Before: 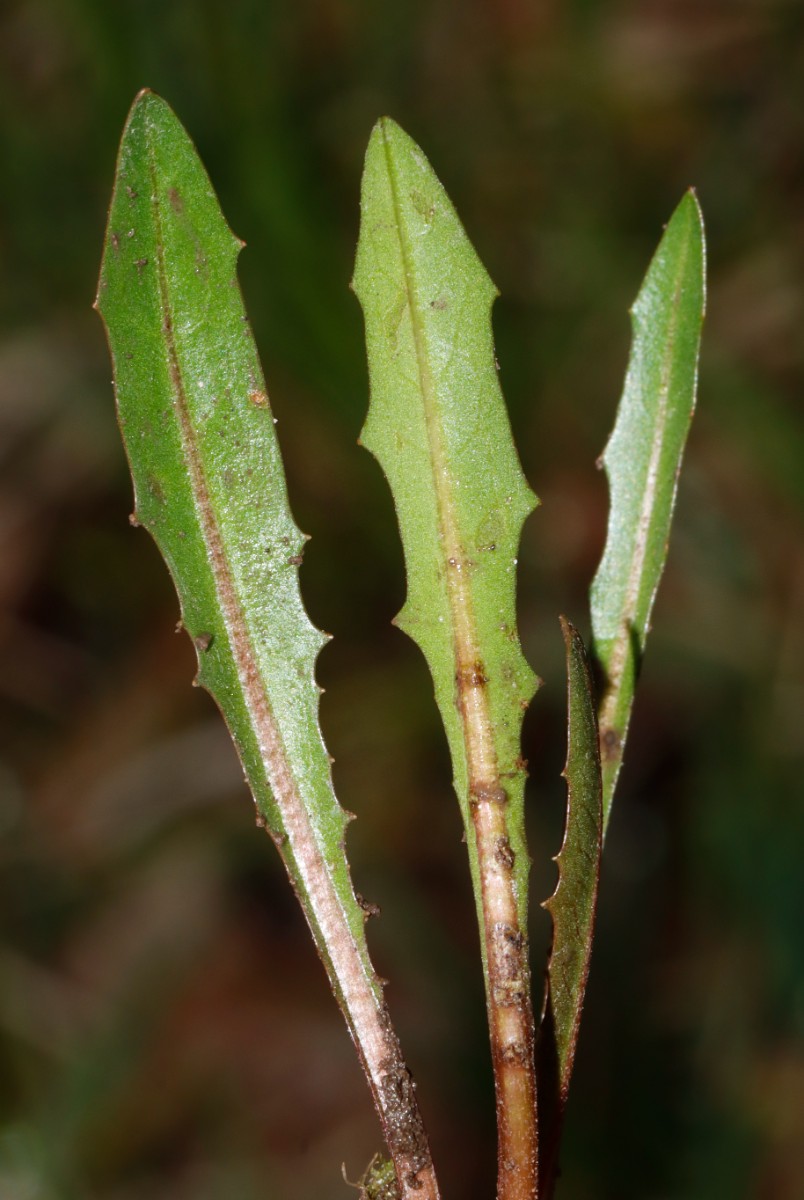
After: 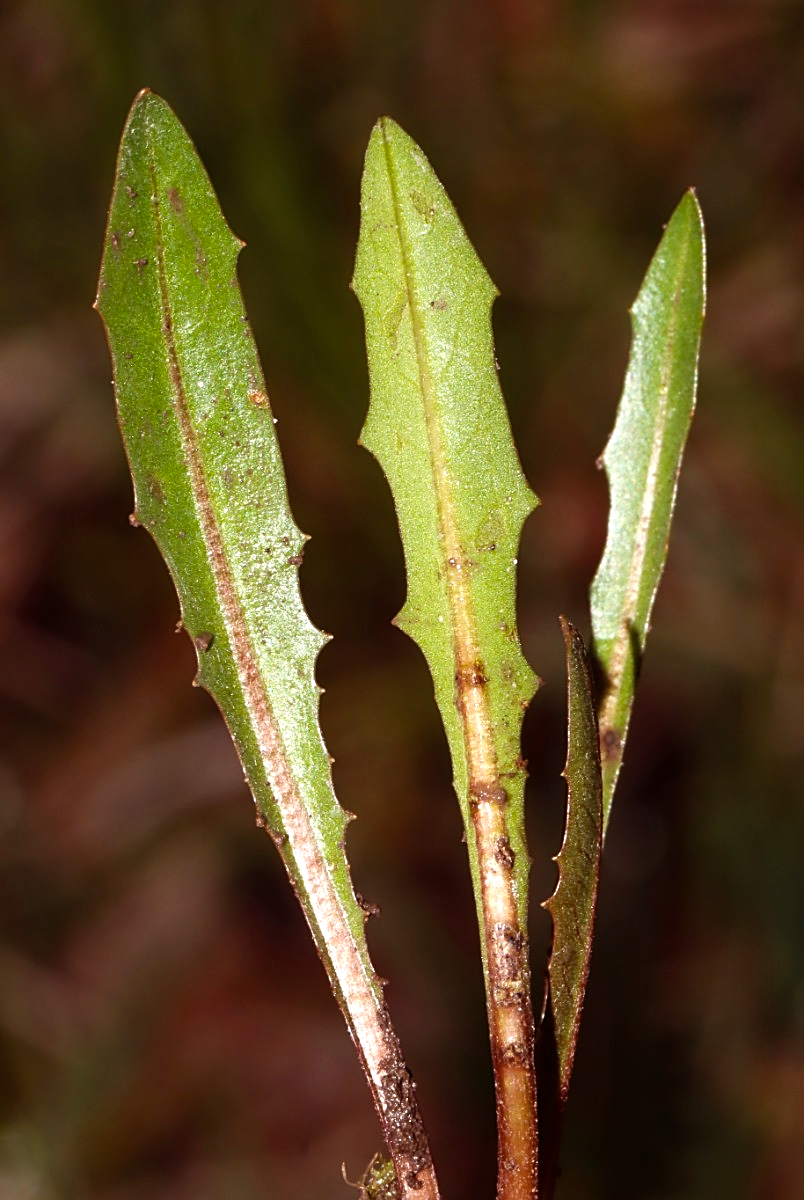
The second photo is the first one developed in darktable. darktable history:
sharpen: amount 0.494
color balance rgb: shadows lift › chroma 6.219%, shadows lift › hue 303.38°, power › chroma 1.559%, power › hue 27.23°, perceptual saturation grading › global saturation 0.782%, perceptual brilliance grading › highlights 11.398%, contrast 4.387%
